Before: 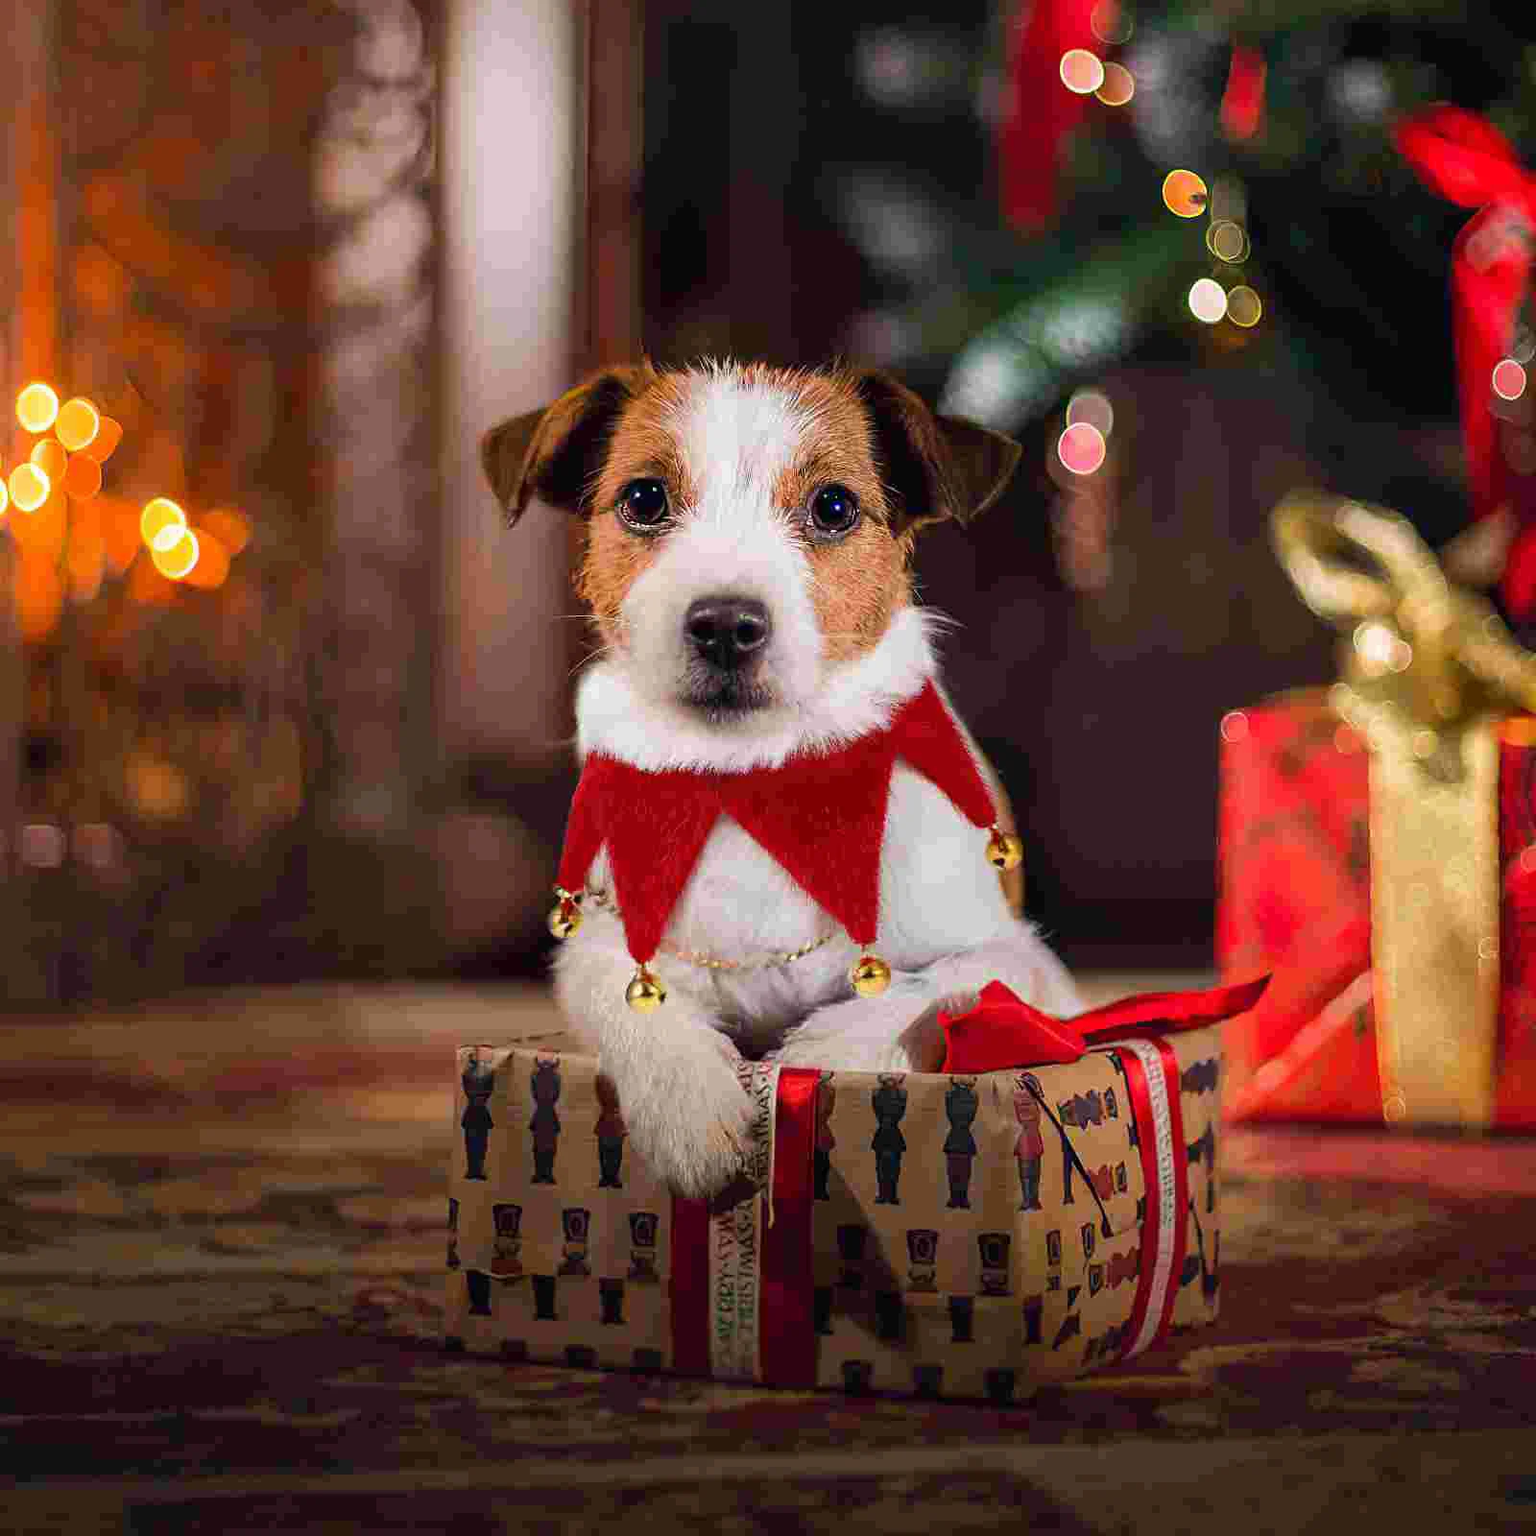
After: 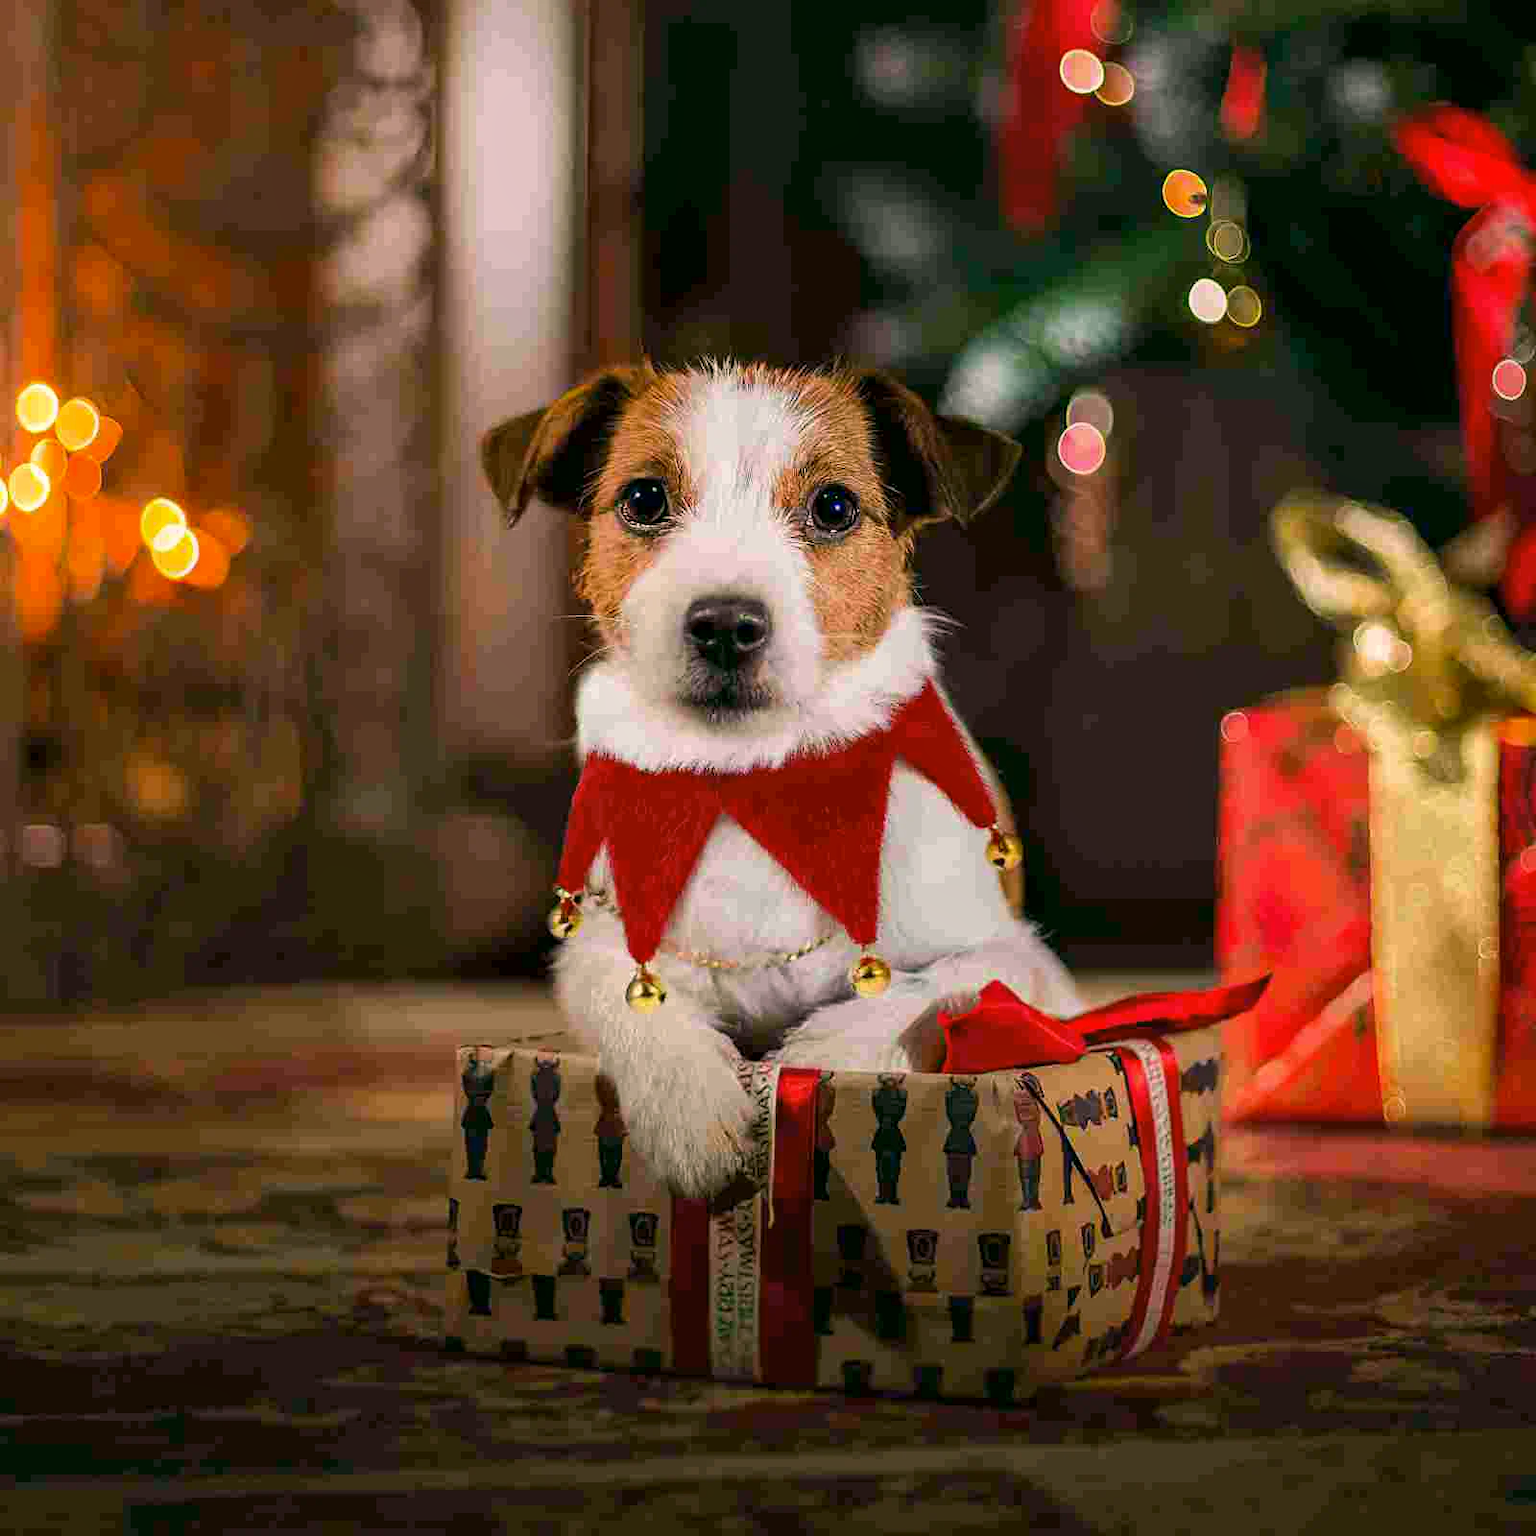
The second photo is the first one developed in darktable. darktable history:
tone equalizer: -8 EV -0.548 EV
local contrast: highlights 62%, shadows 106%, detail 107%, midtone range 0.525
color correction: highlights a* 4.15, highlights b* 4.97, shadows a* -7.8, shadows b* 5.05
